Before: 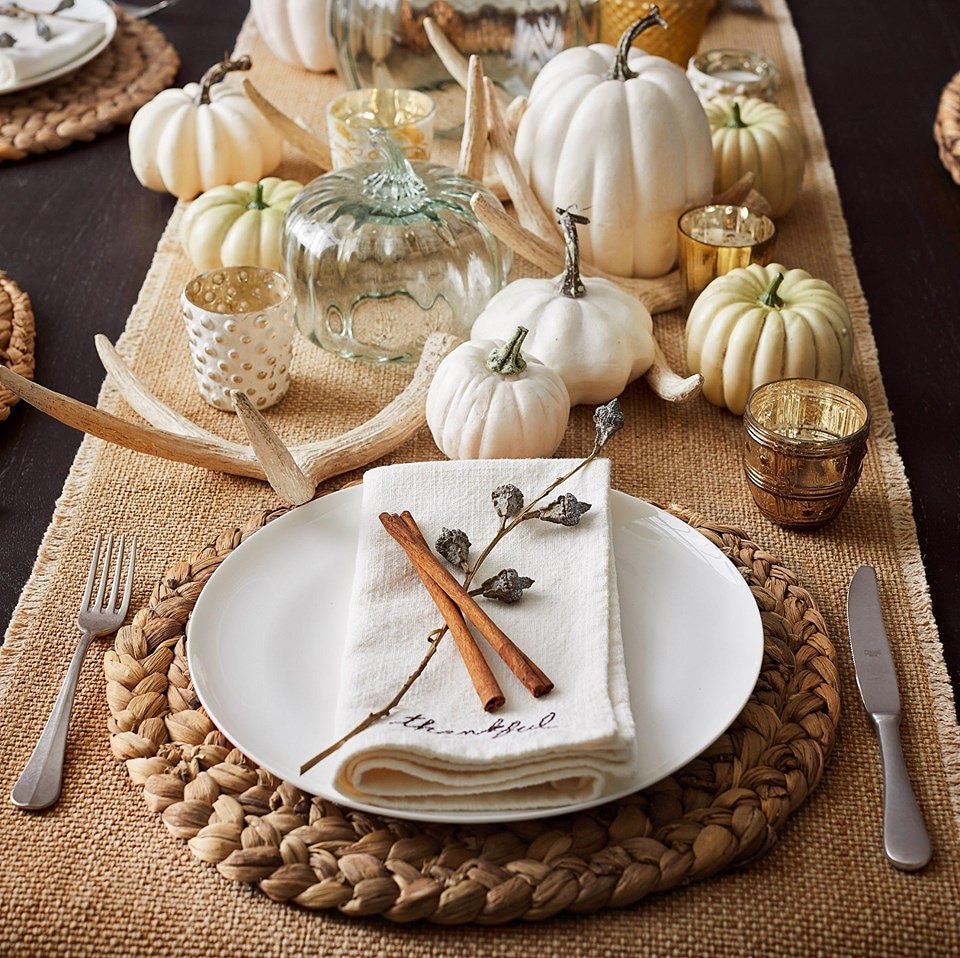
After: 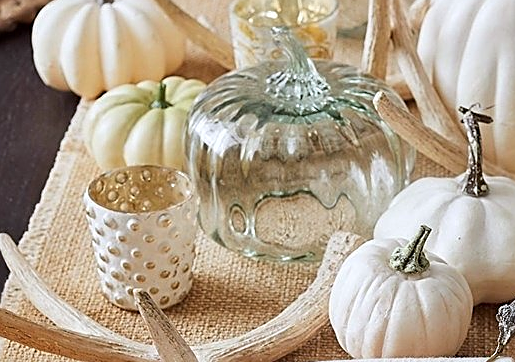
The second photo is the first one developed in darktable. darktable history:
crop: left 10.121%, top 10.631%, right 36.218%, bottom 51.526%
sharpen: on, module defaults
exposure: compensate highlight preservation false
white balance: red 0.976, blue 1.04
color balance rgb: linear chroma grading › global chroma 1.5%, linear chroma grading › mid-tones -1%, perceptual saturation grading › global saturation -3%, perceptual saturation grading › shadows -2%
